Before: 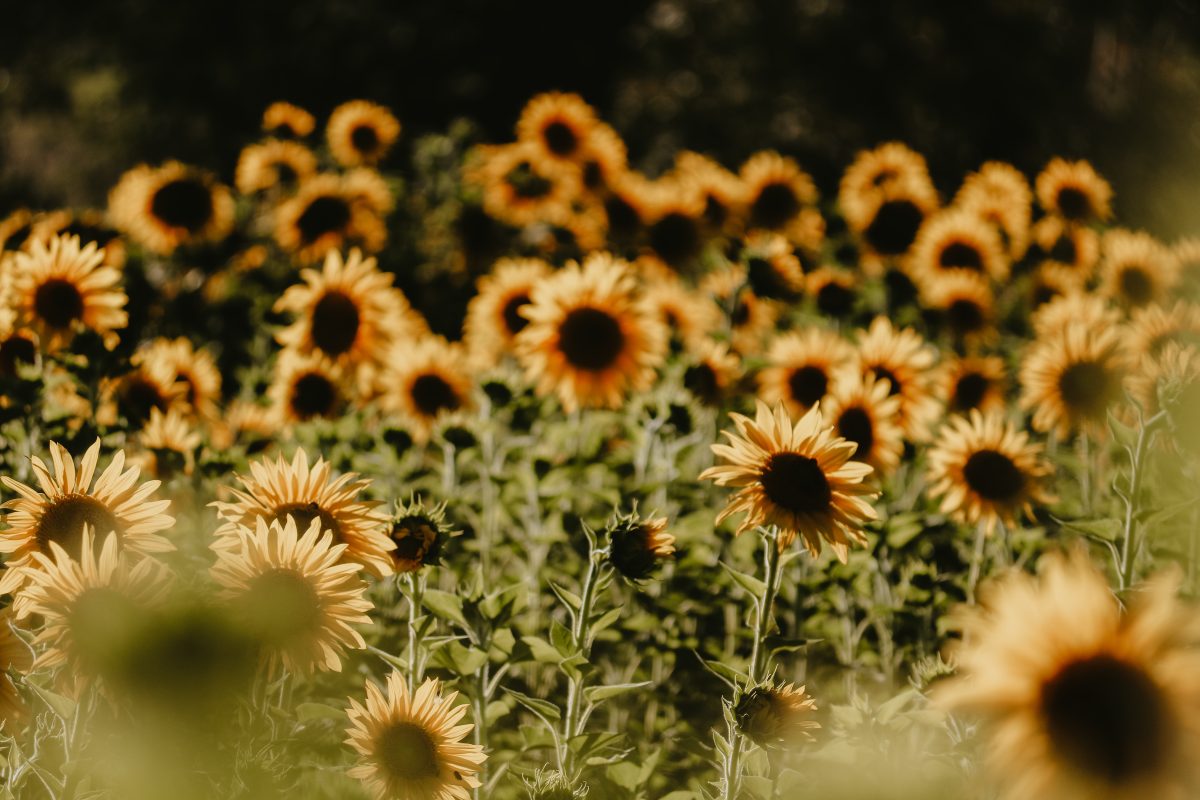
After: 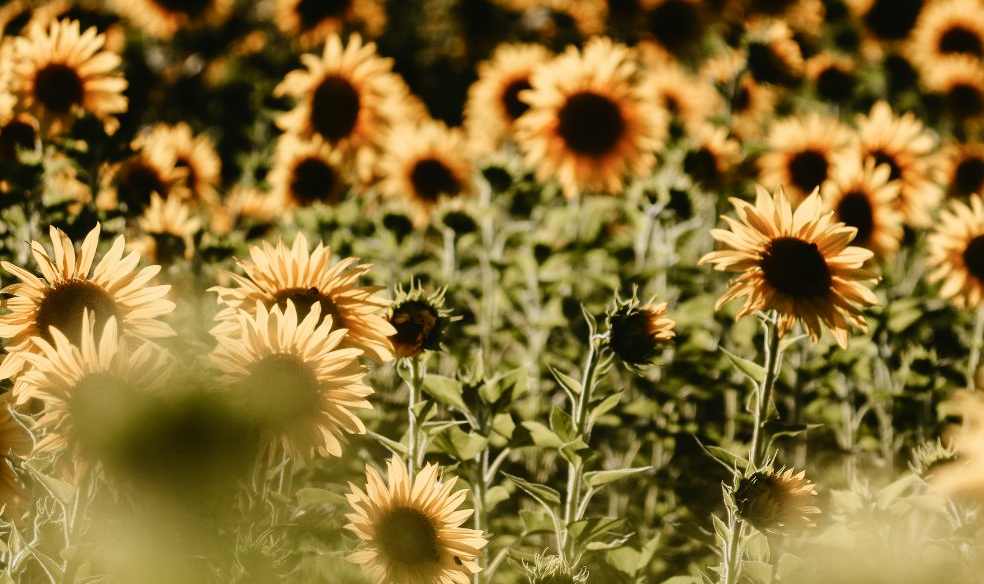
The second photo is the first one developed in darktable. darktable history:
contrast brightness saturation: contrast 0.238, brightness 0.087
crop: top 26.881%, right 17.955%
